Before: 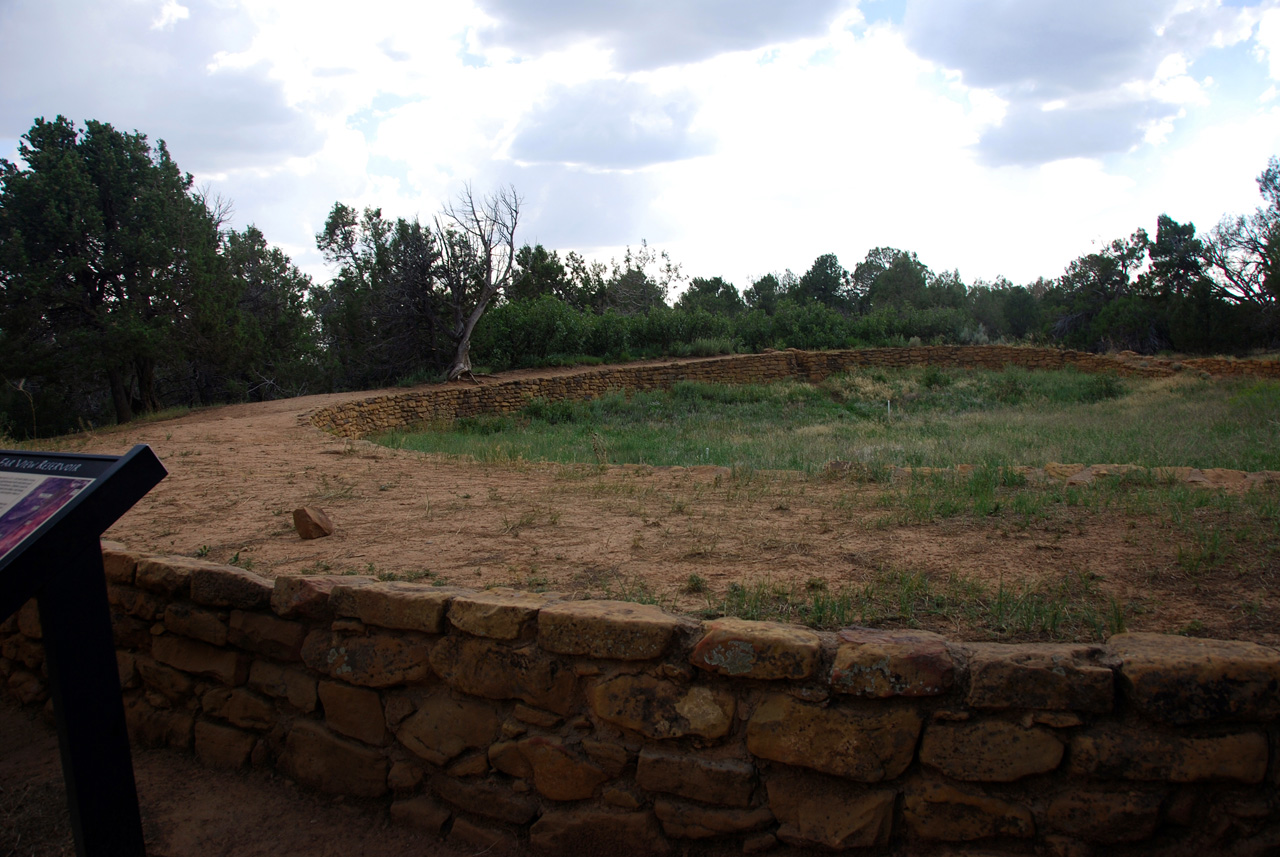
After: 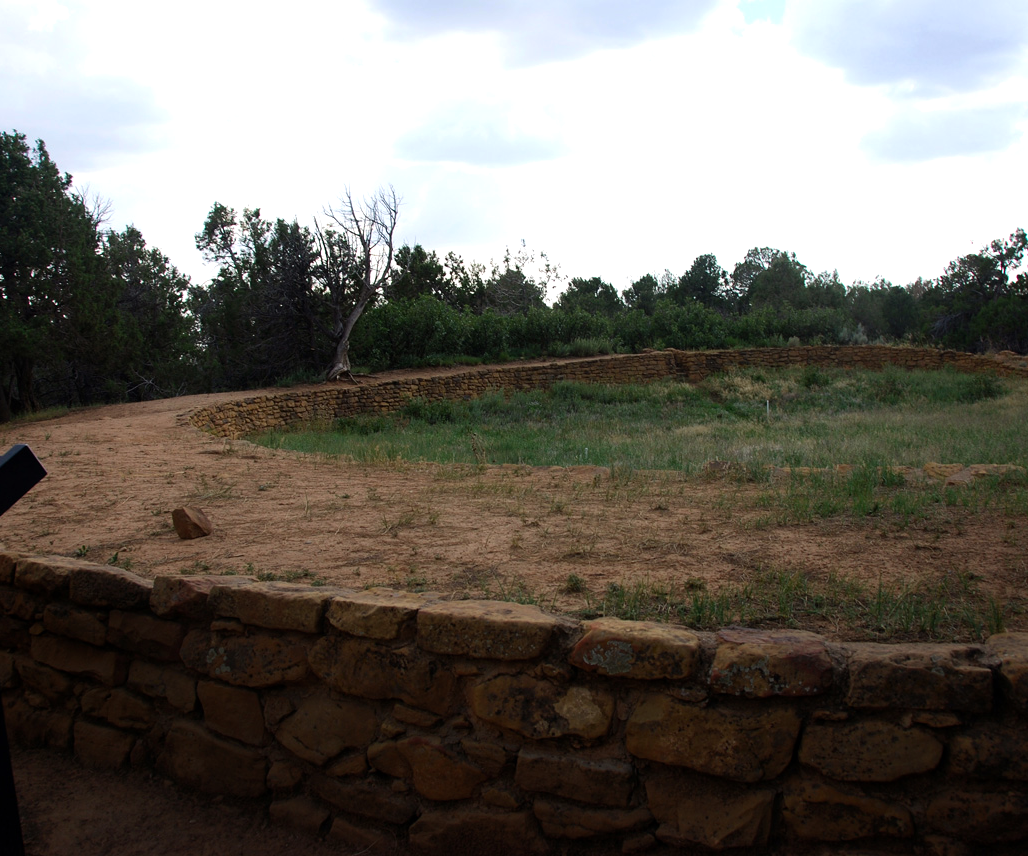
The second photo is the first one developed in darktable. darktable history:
tone equalizer: -8 EV -0.432 EV, -7 EV -0.418 EV, -6 EV -0.367 EV, -5 EV -0.201 EV, -3 EV 0.251 EV, -2 EV 0.306 EV, -1 EV 0.384 EV, +0 EV 0.394 EV, smoothing diameter 2.12%, edges refinement/feathering 17.97, mask exposure compensation -1.57 EV, filter diffusion 5
crop and rotate: left 9.505%, right 10.113%
